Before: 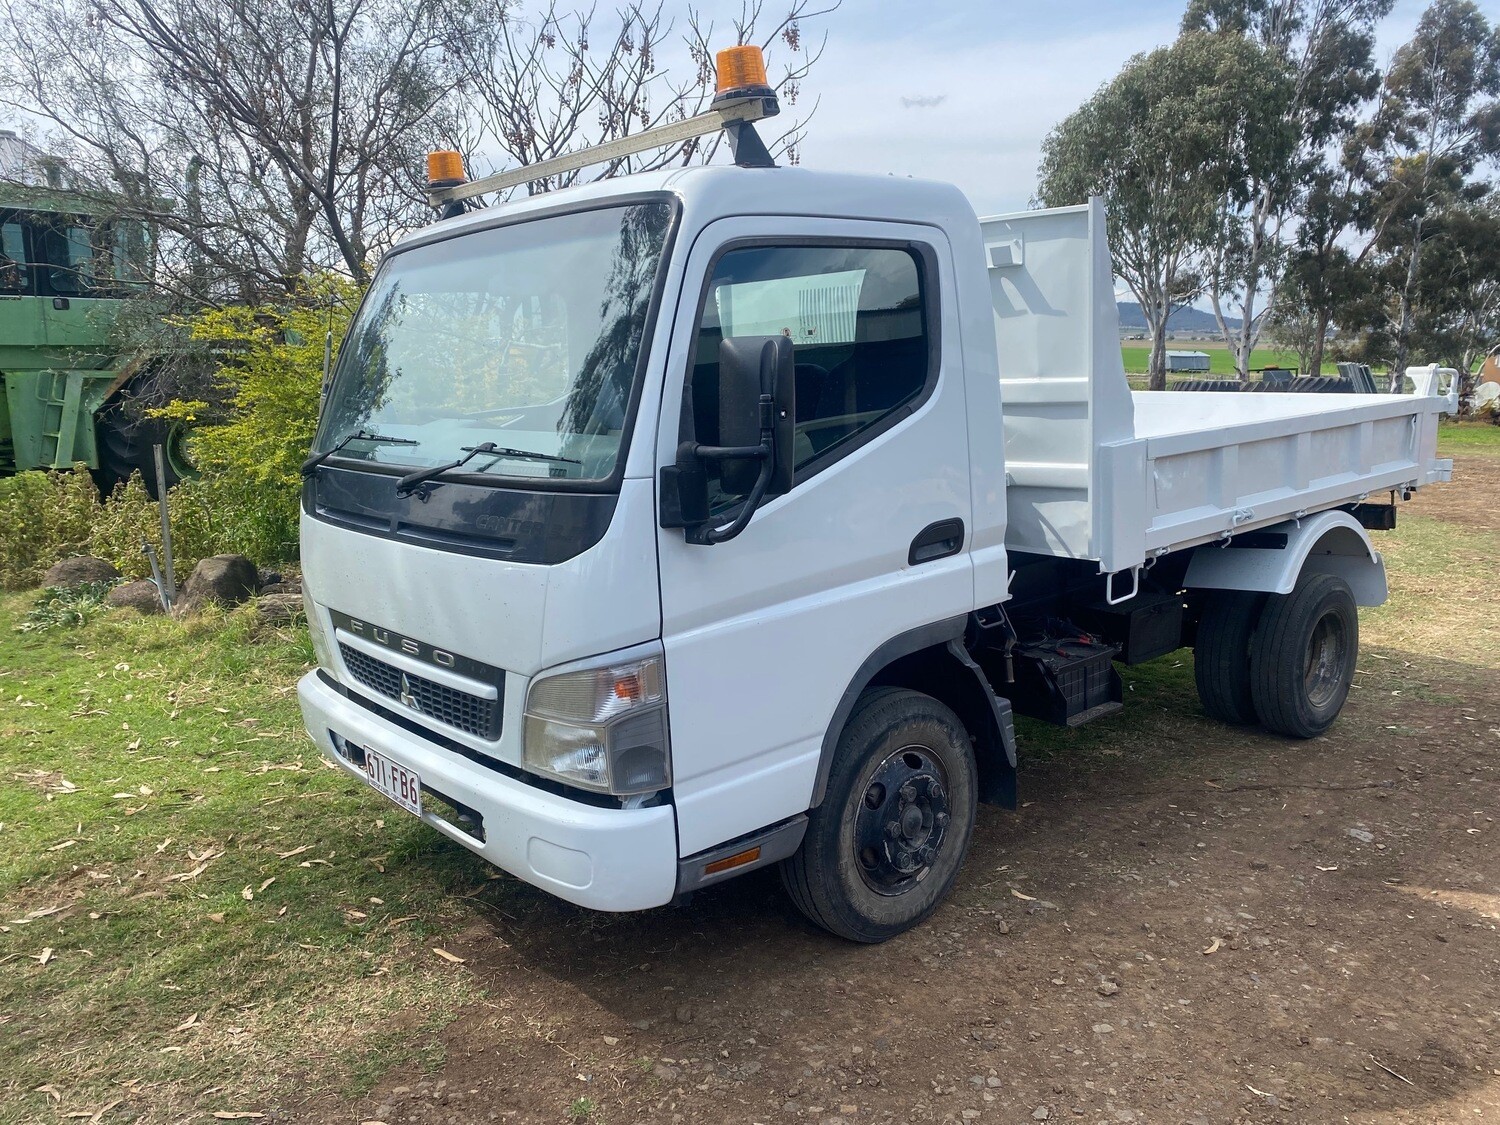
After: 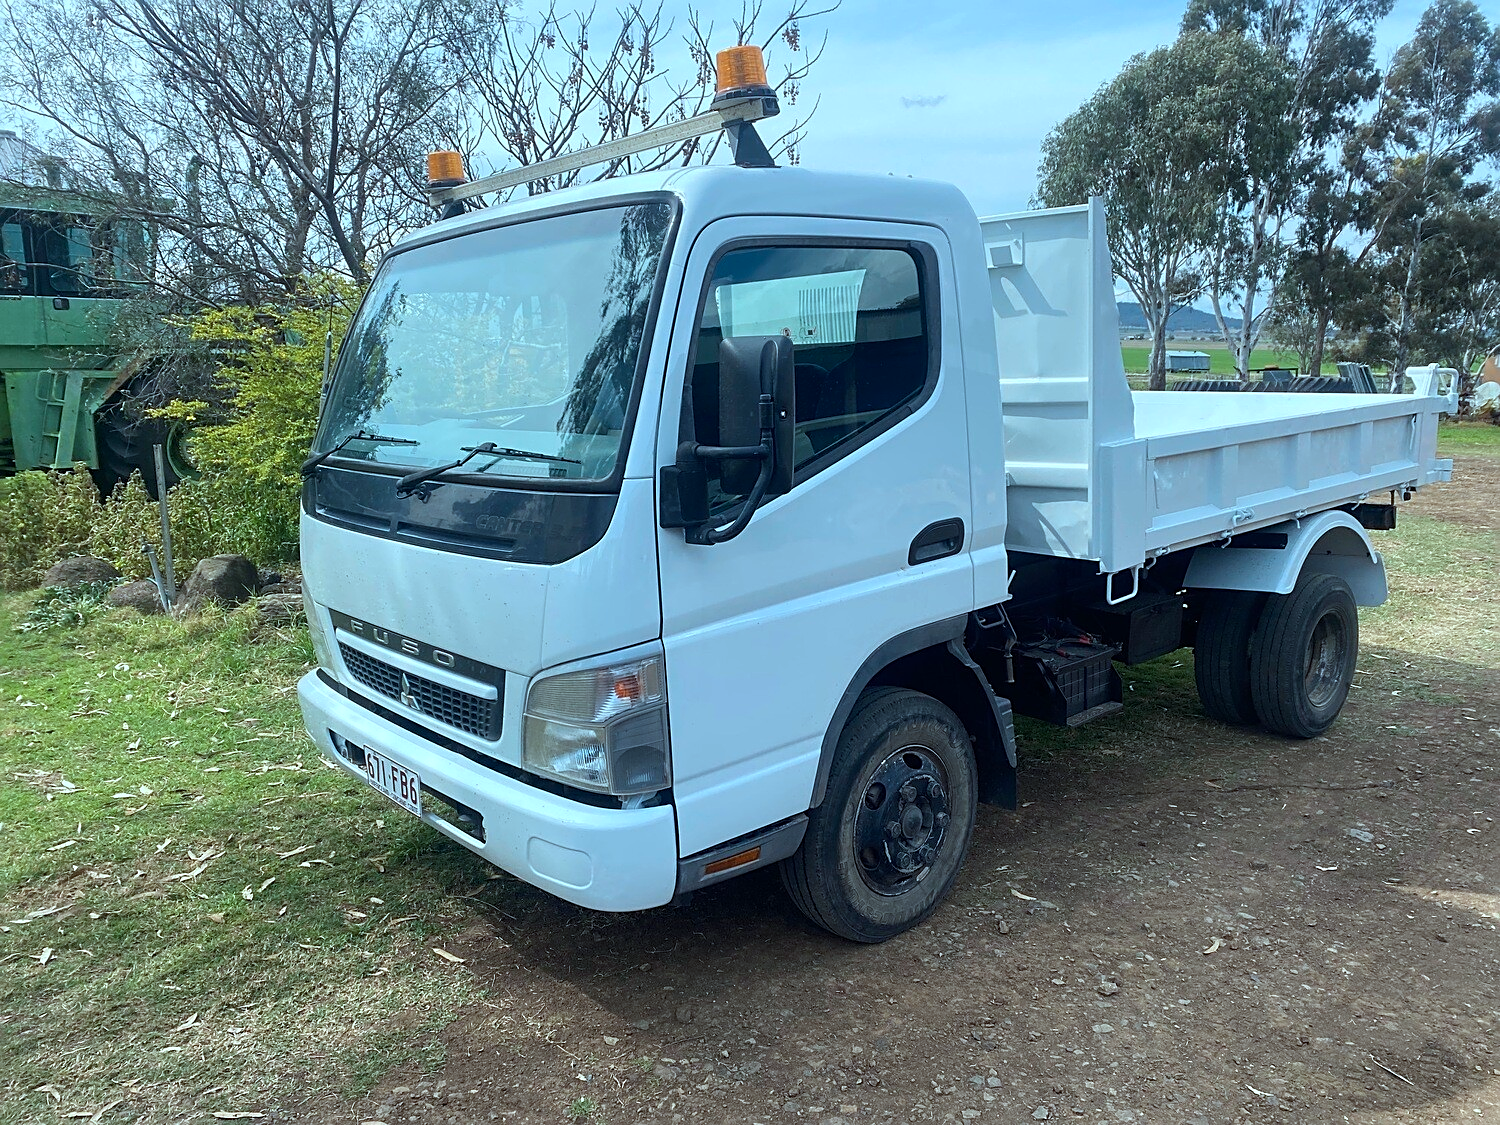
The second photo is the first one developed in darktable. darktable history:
color correction: highlights a* -12.16, highlights b* -14.89
sharpen: on, module defaults
color balance rgb: perceptual saturation grading › global saturation 0.594%, global vibrance 11.09%
